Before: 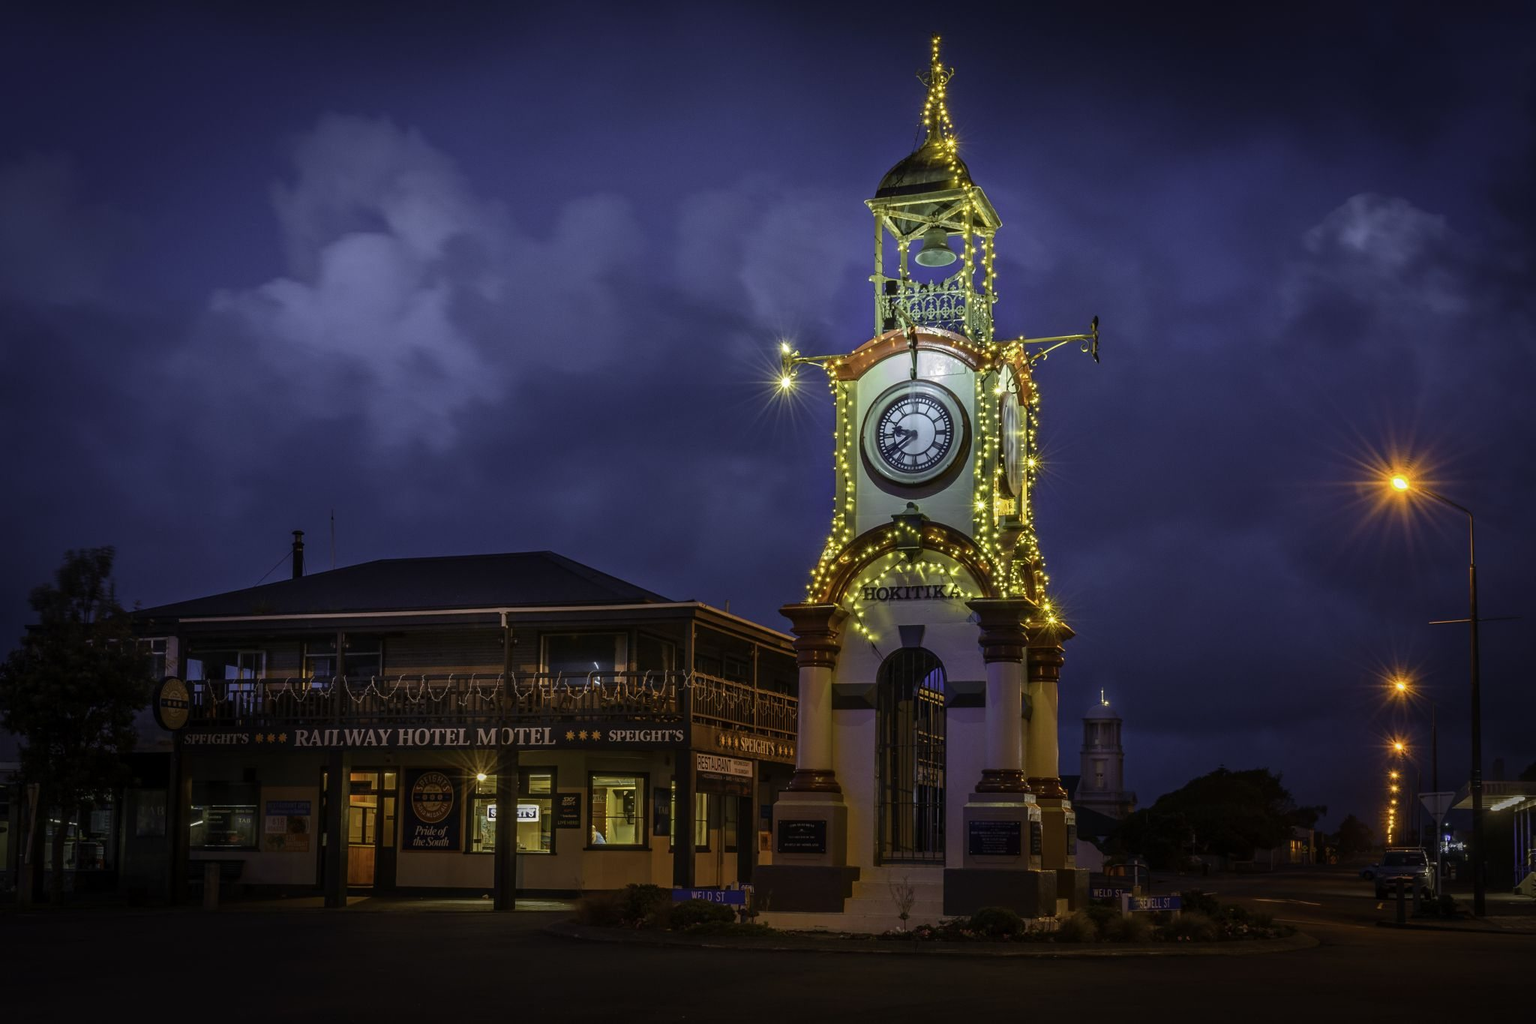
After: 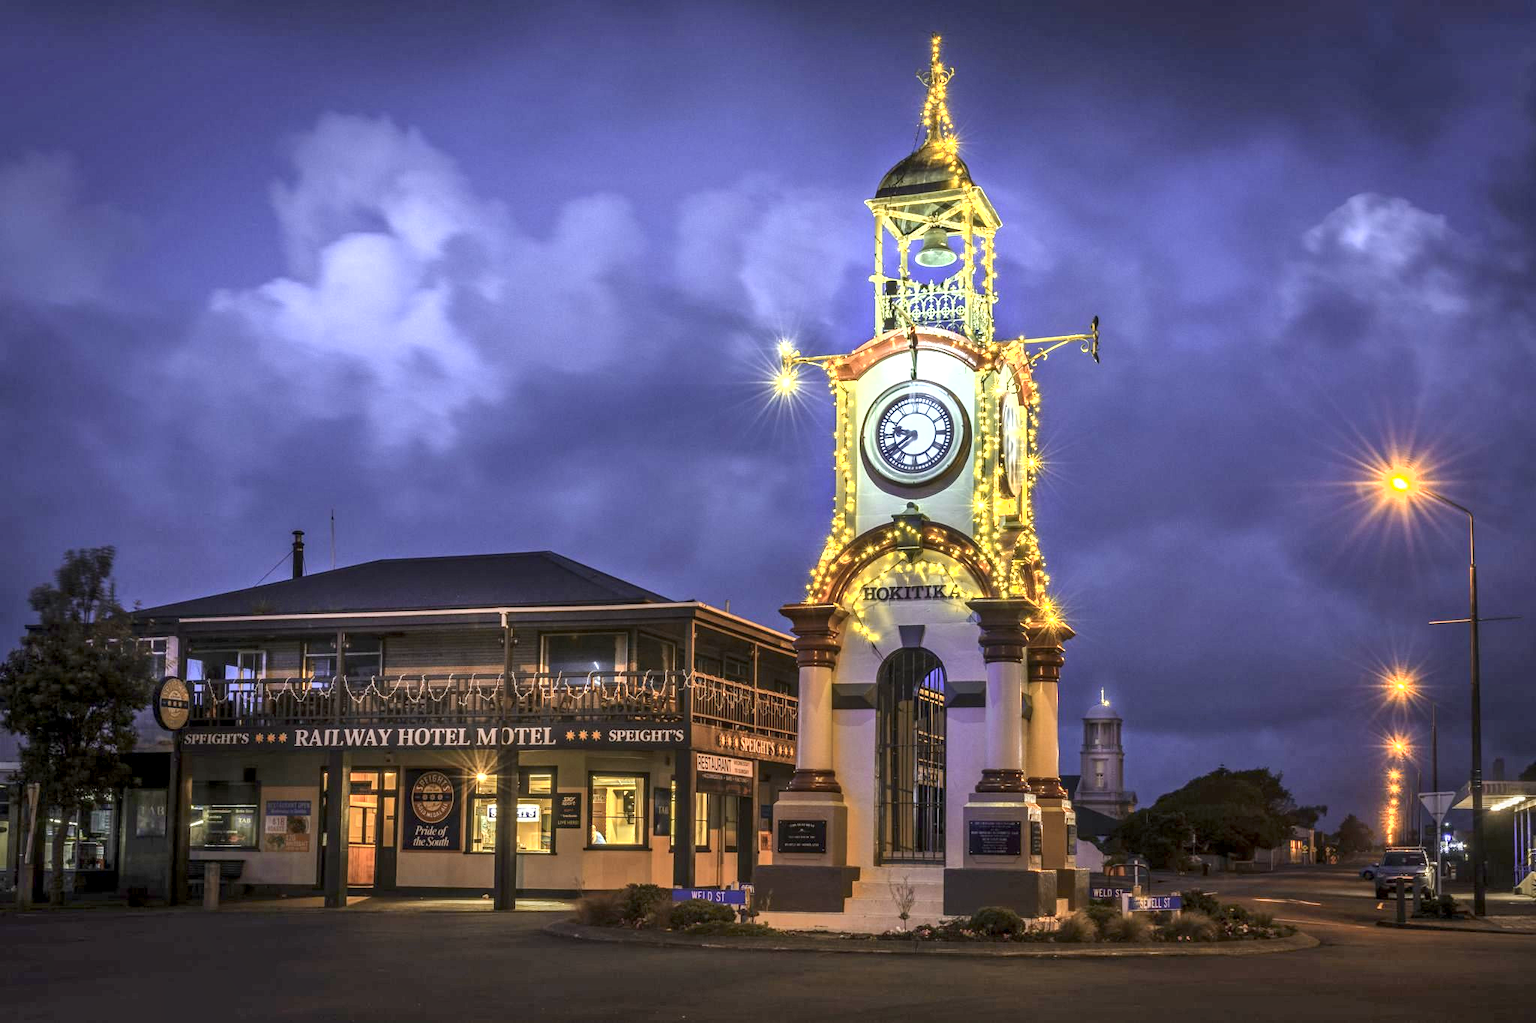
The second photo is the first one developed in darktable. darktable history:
color zones: curves: ch1 [(0, 0.455) (0.063, 0.455) (0.286, 0.495) (0.429, 0.5) (0.571, 0.5) (0.714, 0.5) (0.857, 0.5) (1, 0.455)]; ch2 [(0, 0.532) (0.063, 0.521) (0.233, 0.447) (0.429, 0.489) (0.571, 0.5) (0.714, 0.5) (0.857, 0.5) (1, 0.532)]
local contrast: on, module defaults
exposure: black level correction 0, exposure 1.92 EV, compensate highlight preservation false
shadows and highlights: soften with gaussian
